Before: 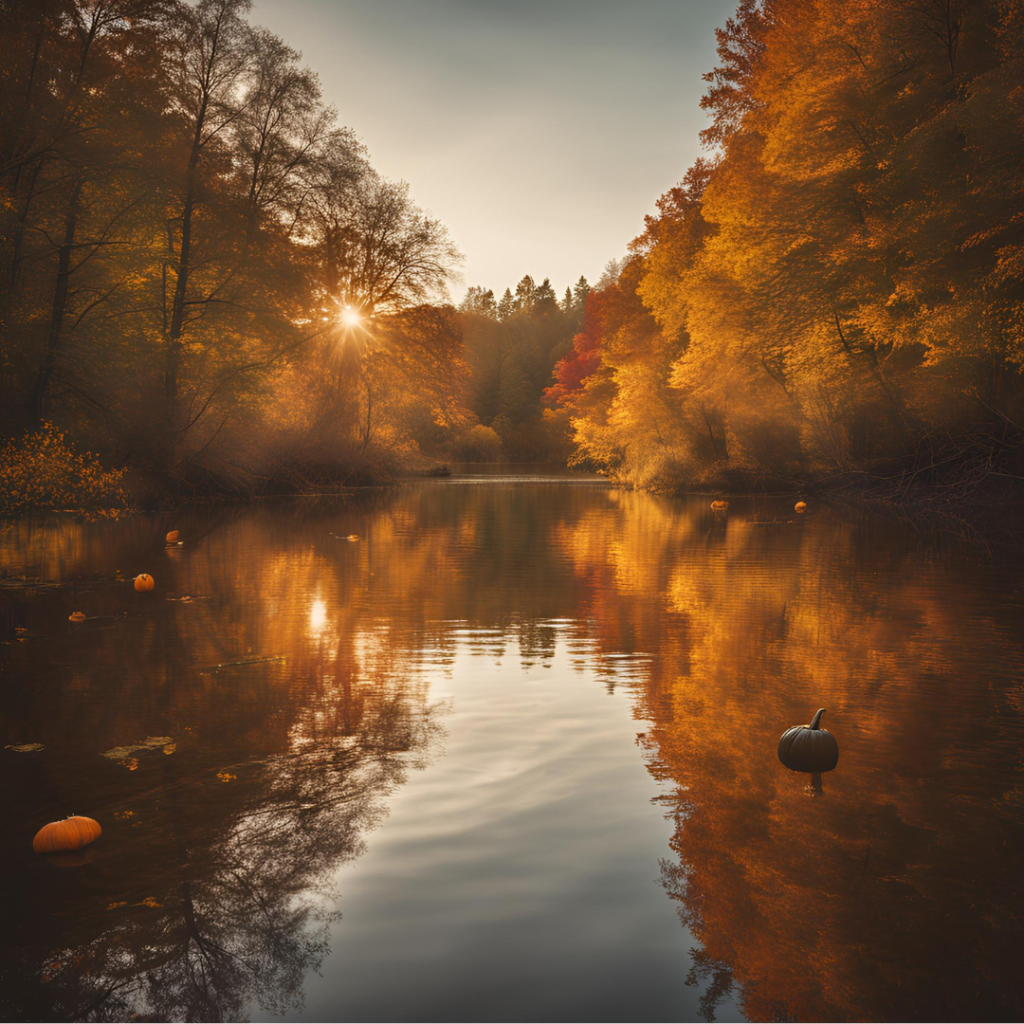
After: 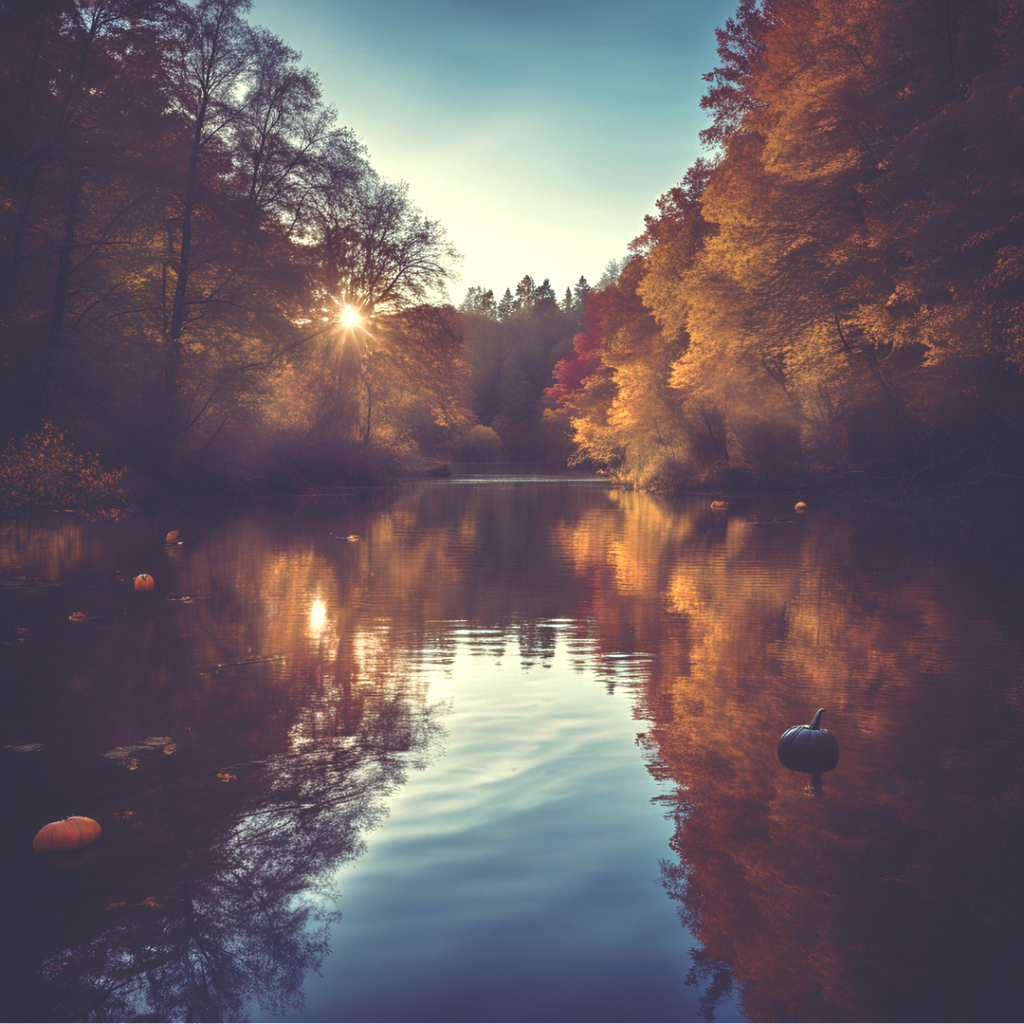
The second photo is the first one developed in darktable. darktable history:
grain: coarseness 0.81 ISO, strength 1.34%, mid-tones bias 0%
rgb curve: curves: ch0 [(0, 0.186) (0.314, 0.284) (0.576, 0.466) (0.805, 0.691) (0.936, 0.886)]; ch1 [(0, 0.186) (0.314, 0.284) (0.581, 0.534) (0.771, 0.746) (0.936, 0.958)]; ch2 [(0, 0.216) (0.275, 0.39) (1, 1)], mode RGB, independent channels, compensate middle gray true, preserve colors none
exposure: black level correction 0, exposure 0.4 EV, compensate exposure bias true, compensate highlight preservation false
